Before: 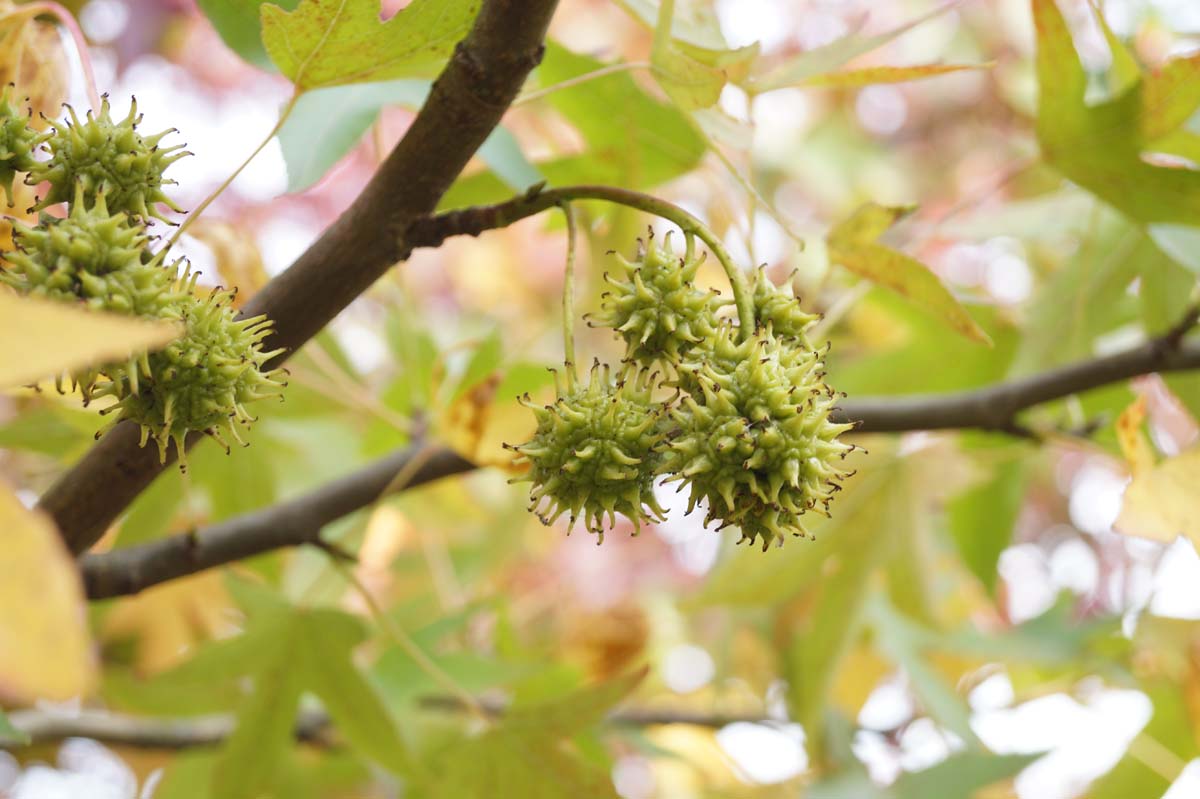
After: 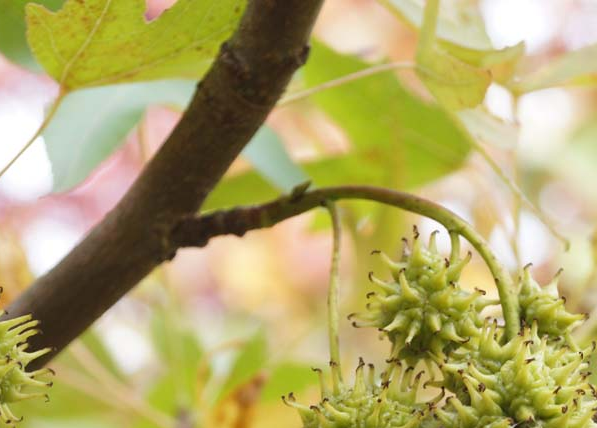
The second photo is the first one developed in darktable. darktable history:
crop: left 19.604%, right 30.568%, bottom 46.379%
